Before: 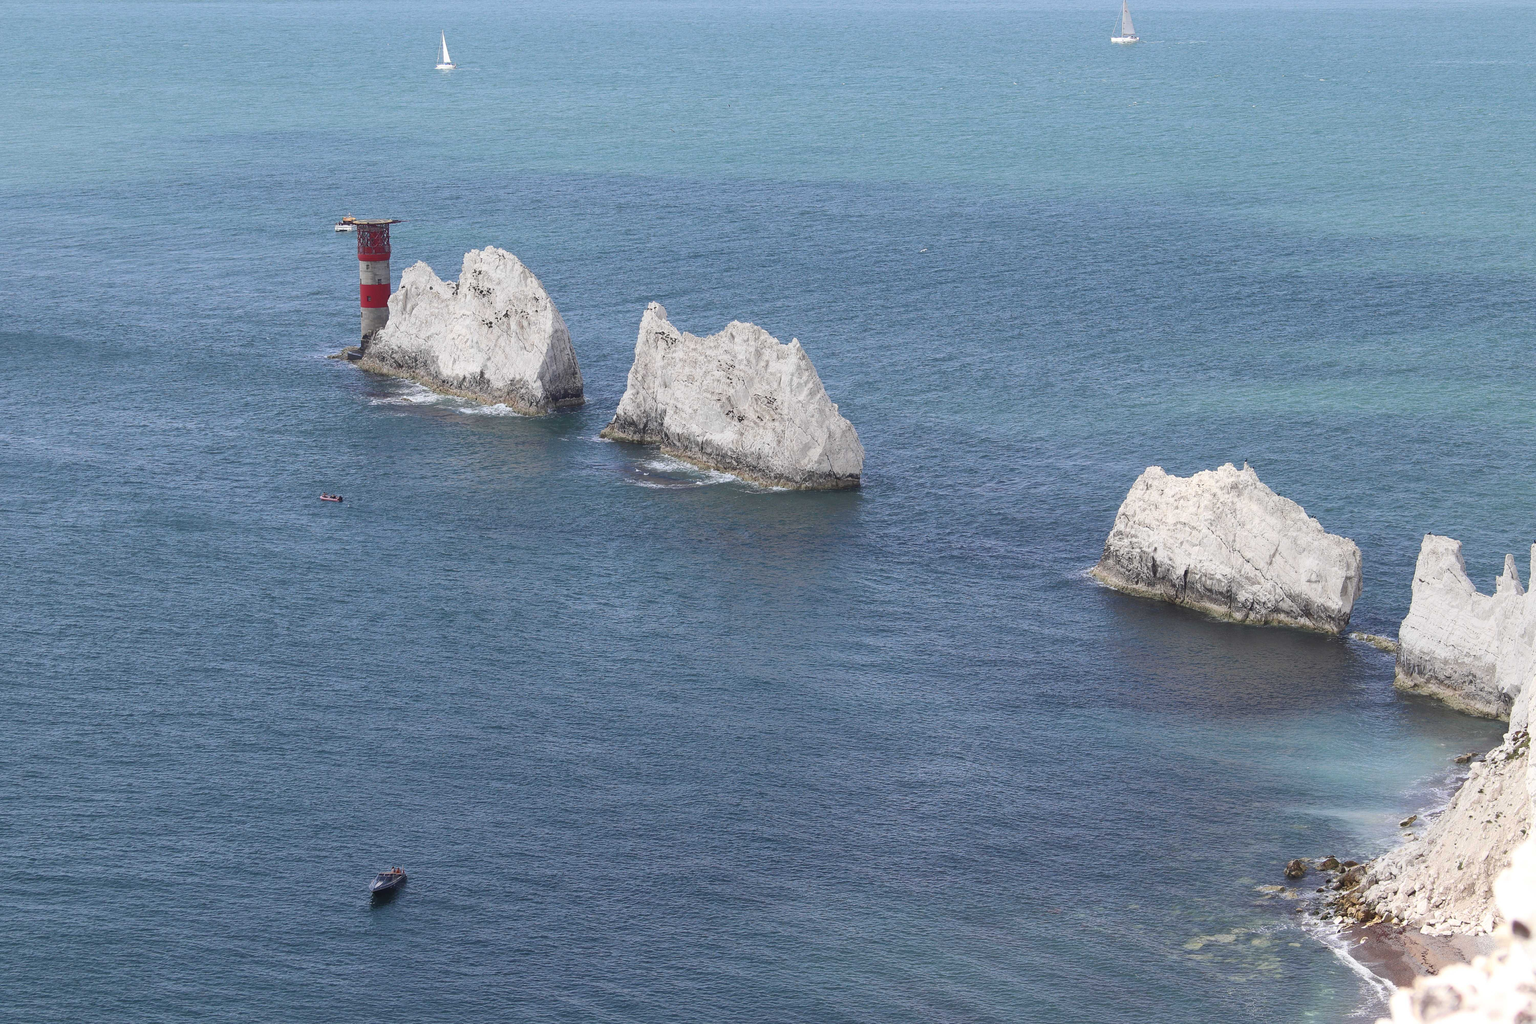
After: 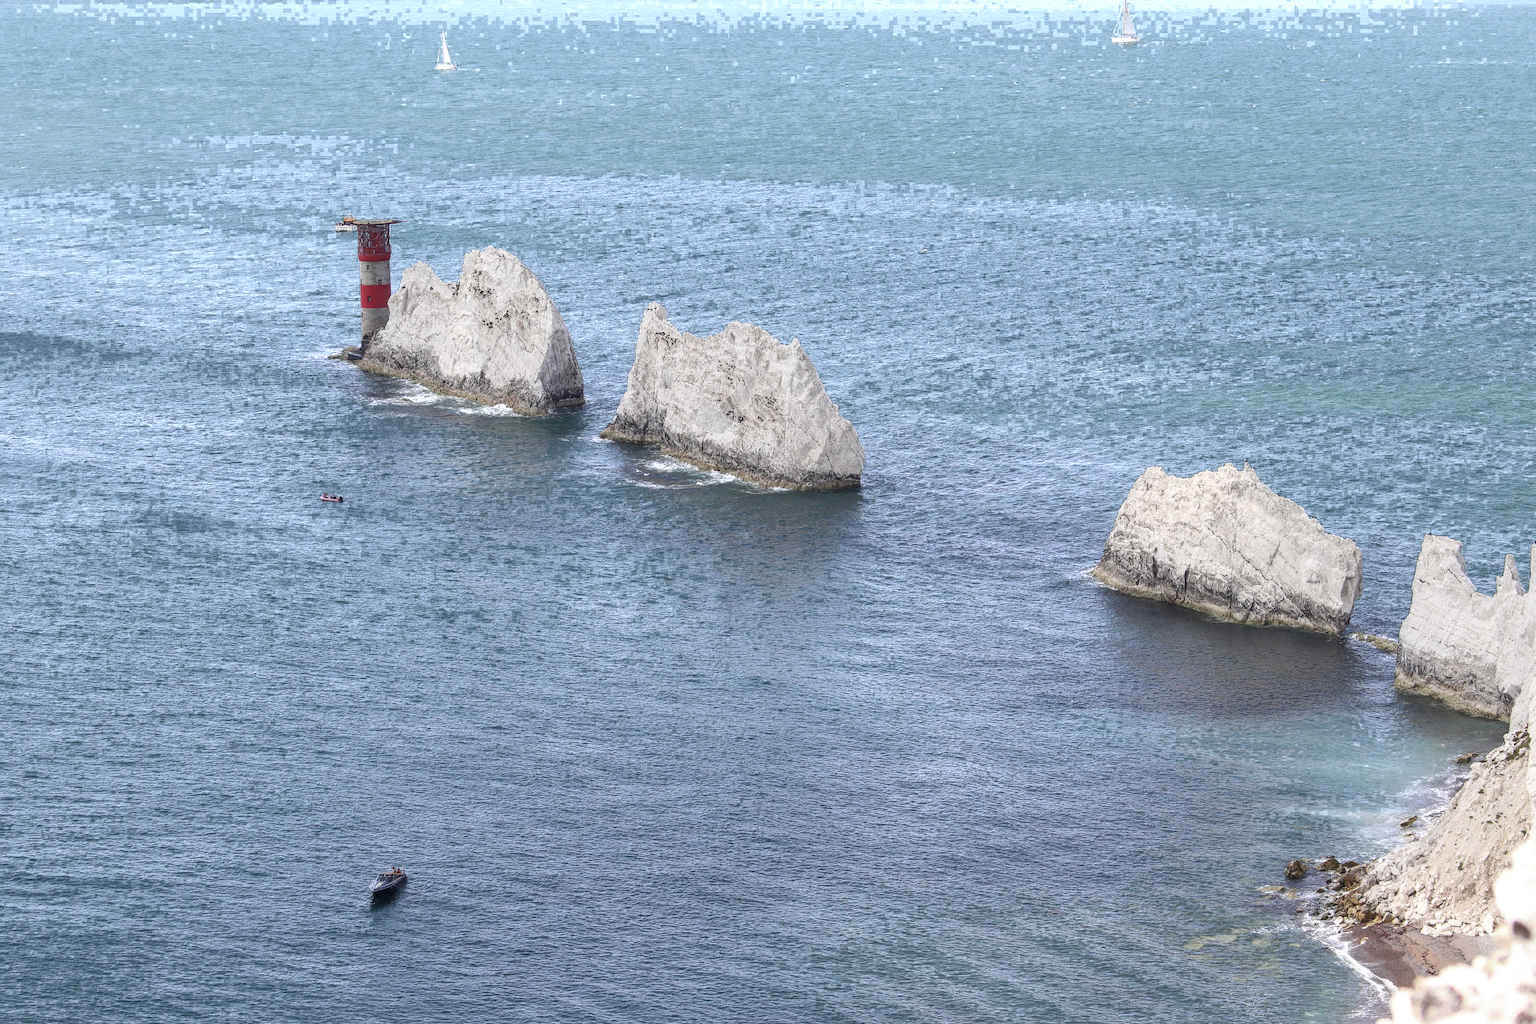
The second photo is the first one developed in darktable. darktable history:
local contrast: highlights 0%, shadows 0%, detail 133%
color zones: curves: ch0 [(0.203, 0.433) (0.607, 0.517) (0.697, 0.696) (0.705, 0.897)]
